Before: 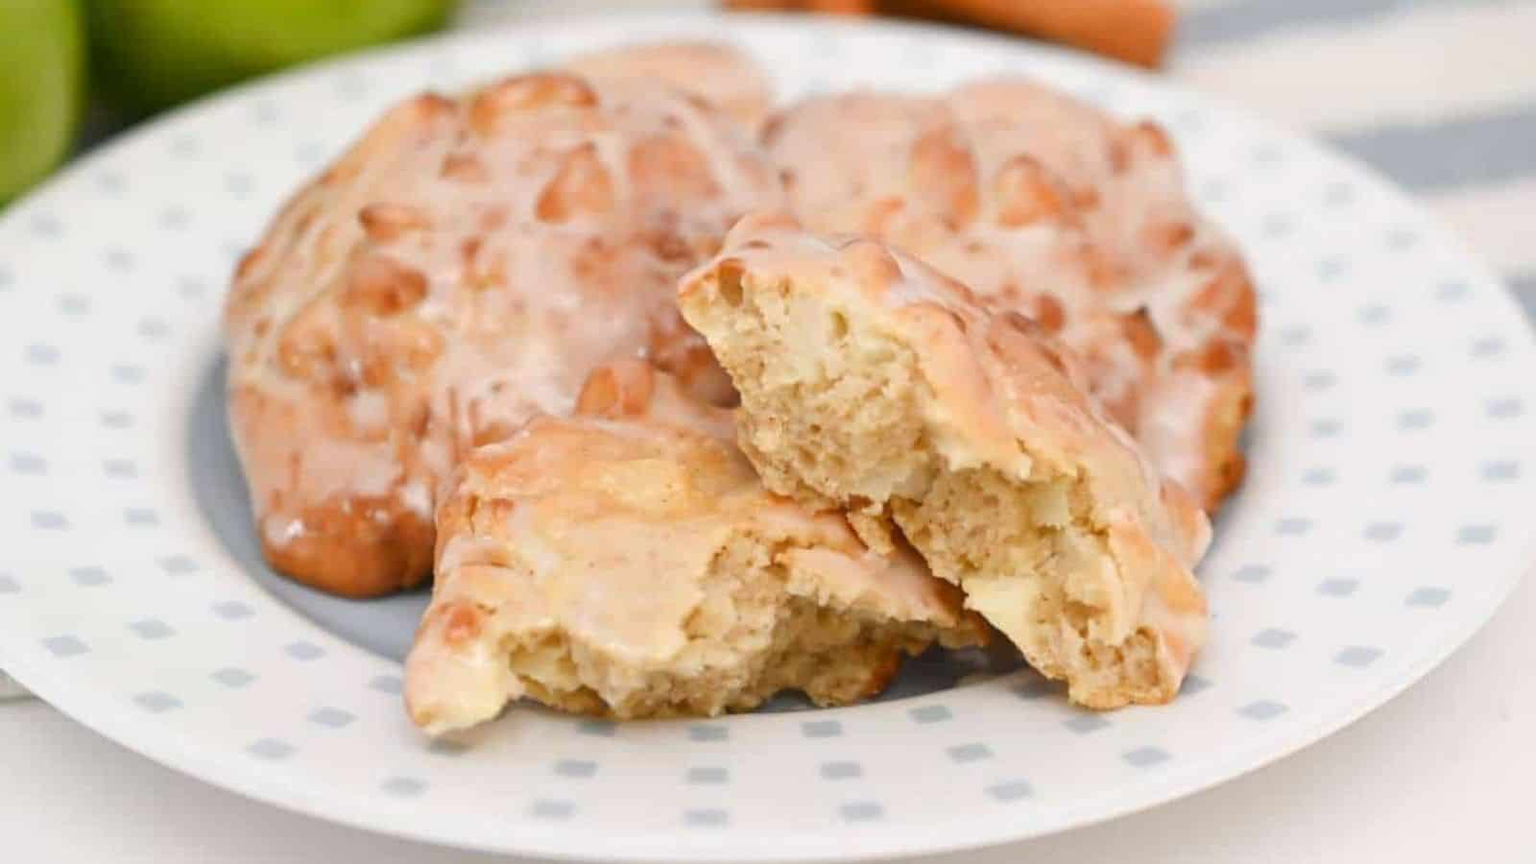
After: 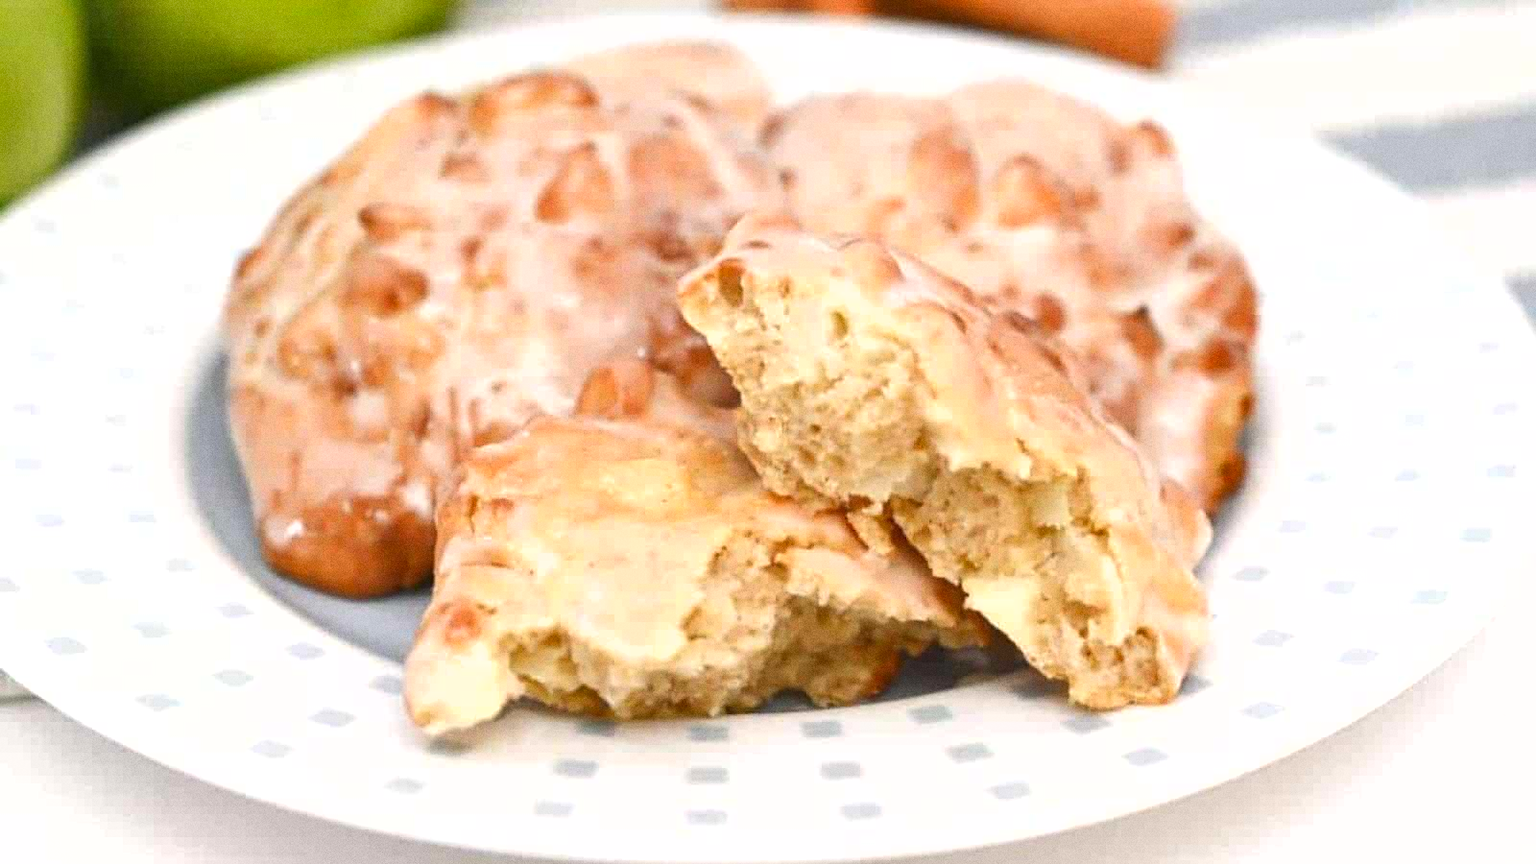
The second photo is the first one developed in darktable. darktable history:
grain: coarseness 0.09 ISO
shadows and highlights: shadows 29.61, highlights -30.47, low approximation 0.01, soften with gaussian
exposure: black level correction 0, exposure 0.5 EV, compensate exposure bias true, compensate highlight preservation false
